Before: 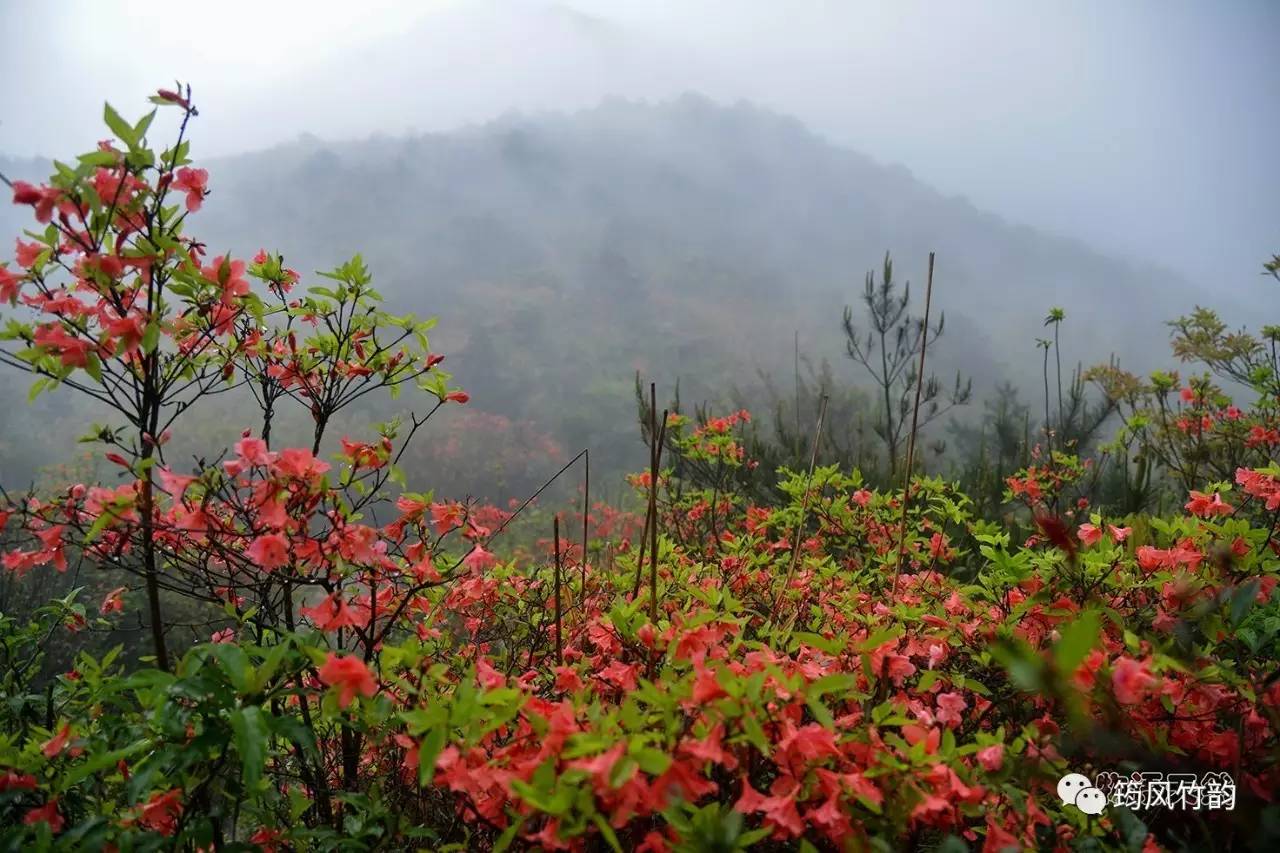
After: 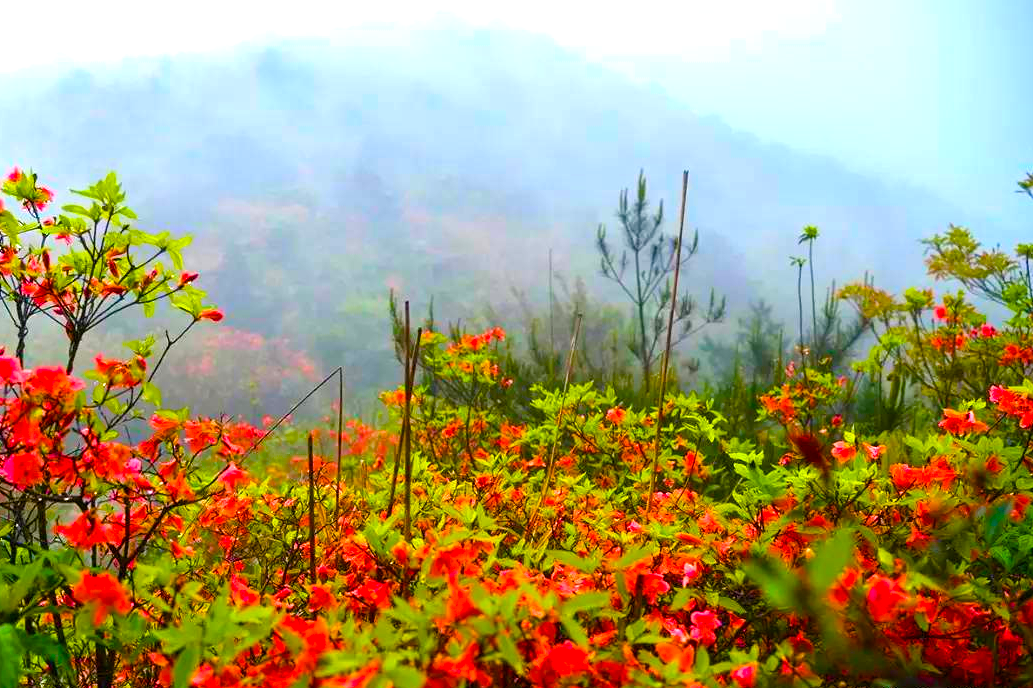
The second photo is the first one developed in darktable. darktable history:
crop: left 19.23%, top 9.67%, bottom 9.666%
color balance rgb: shadows lift › hue 87.88°, linear chroma grading › shadows 16.782%, linear chroma grading › highlights 60.094%, linear chroma grading › global chroma 49.912%, perceptual saturation grading › global saturation 27.065%, perceptual saturation grading › highlights -28.816%, perceptual saturation grading › mid-tones 15.548%, perceptual saturation grading › shadows 33.163%, global vibrance 10.011%
exposure: black level correction 0, exposure 1.099 EV, compensate exposure bias true, compensate highlight preservation false
